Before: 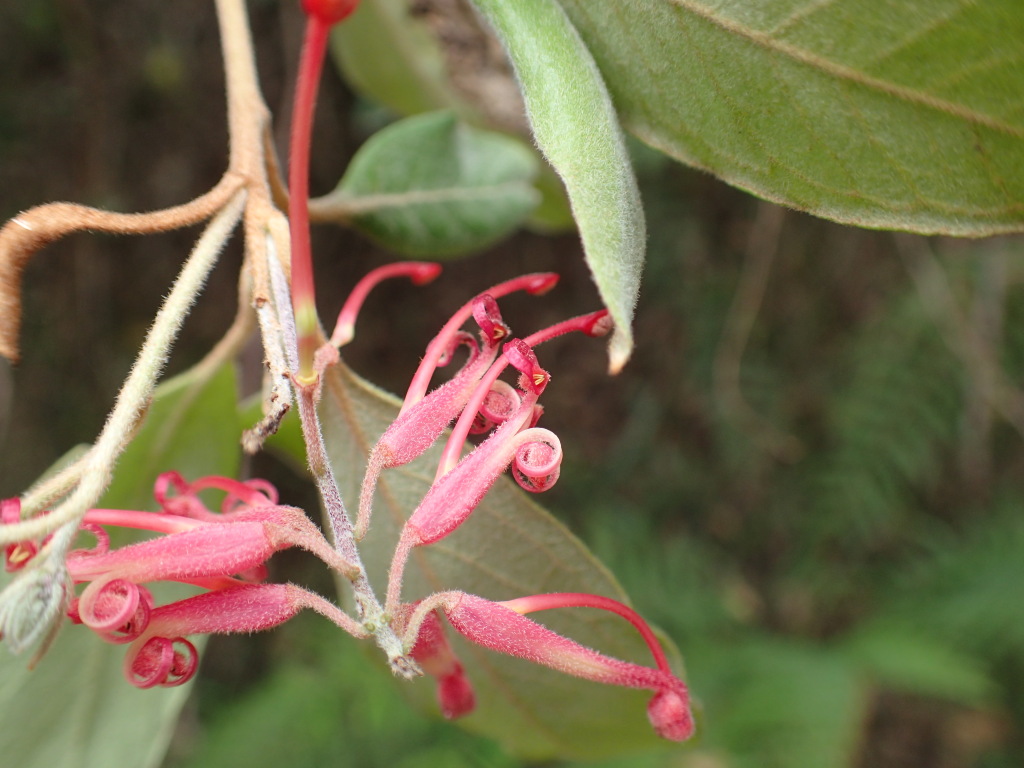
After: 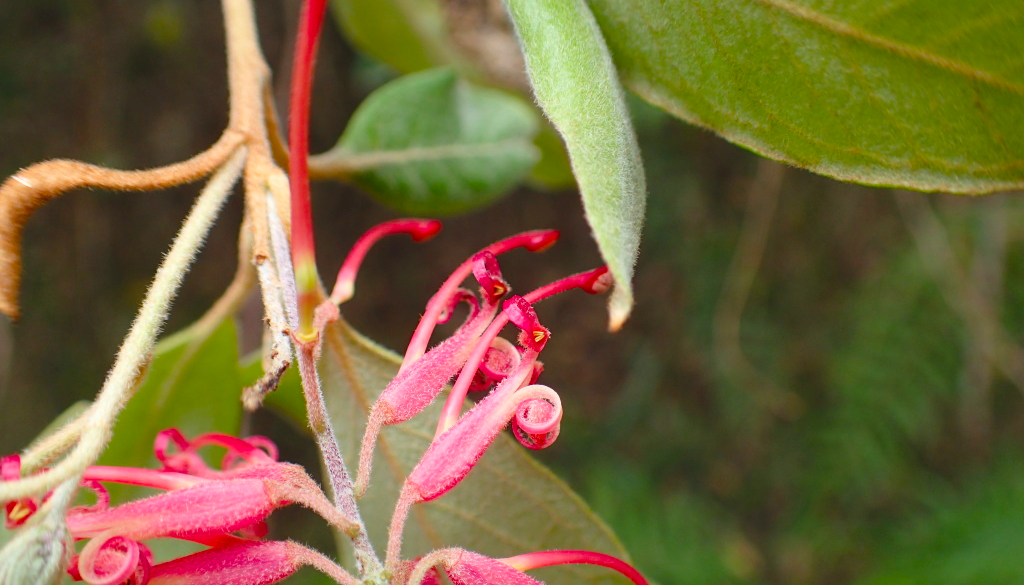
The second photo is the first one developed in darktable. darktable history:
crop: top 5.688%, bottom 18.052%
exposure: exposure -0.044 EV, compensate highlight preservation false
color balance rgb: shadows lift › chroma 1.029%, shadows lift › hue 242.4°, global offset › luminance 0.493%, global offset › hue 169.02°, perceptual saturation grading › global saturation 35.742%, perceptual saturation grading › shadows 35.361%
